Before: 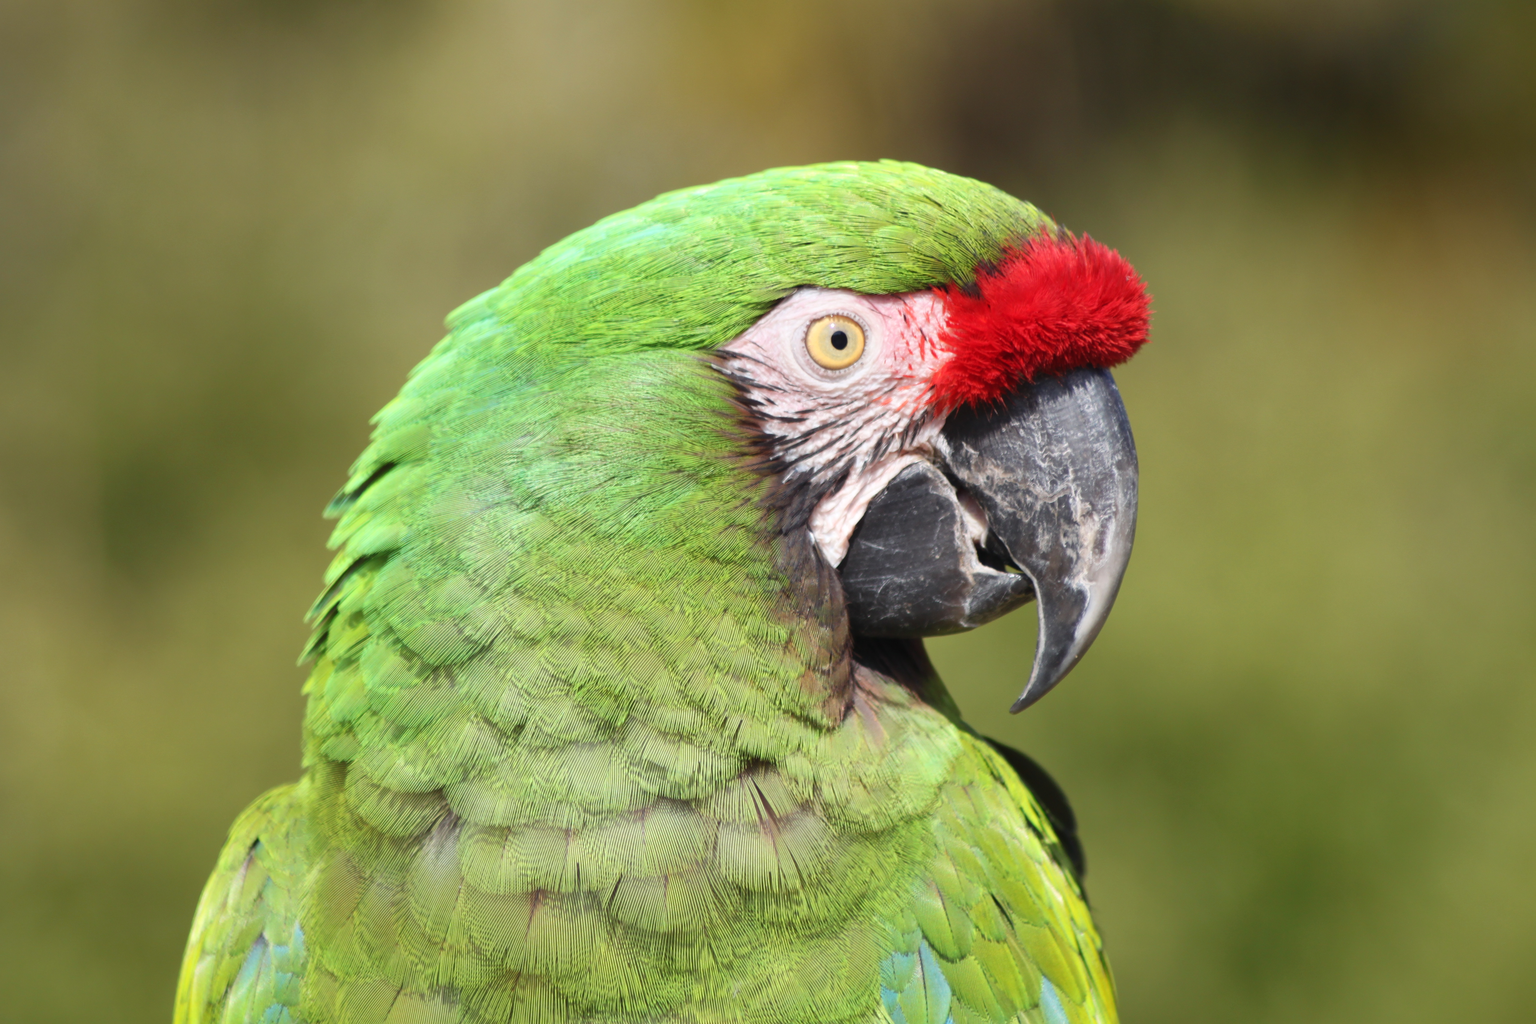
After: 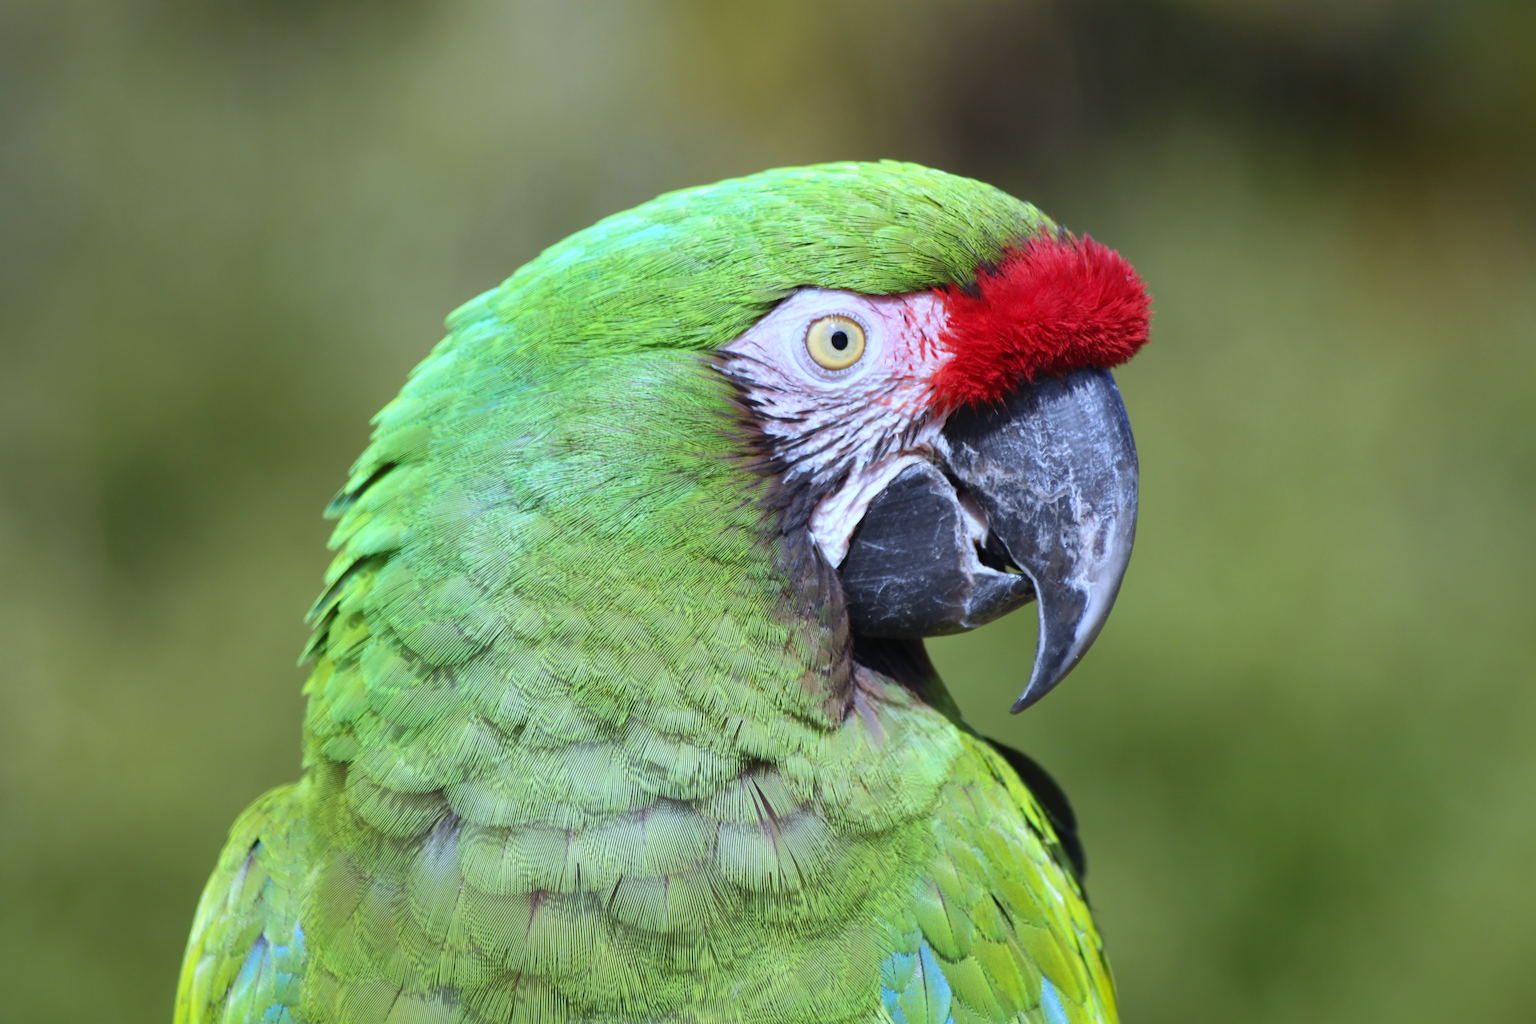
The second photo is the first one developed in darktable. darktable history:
white balance: red 0.871, blue 1.249
haze removal: compatibility mode true, adaptive false
